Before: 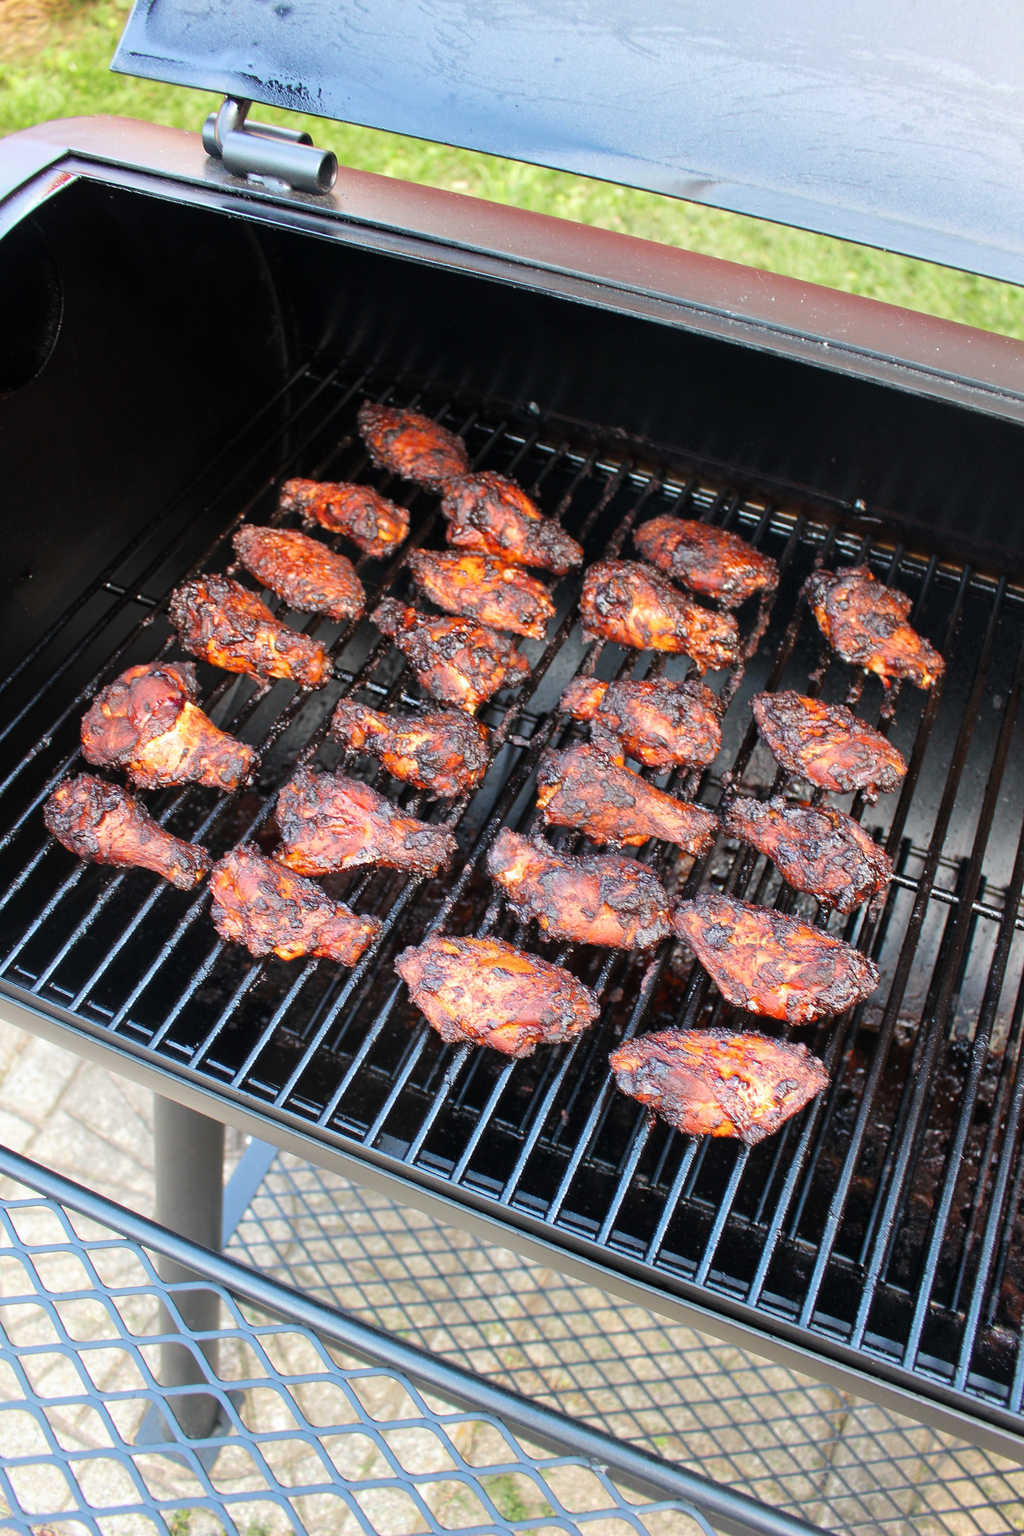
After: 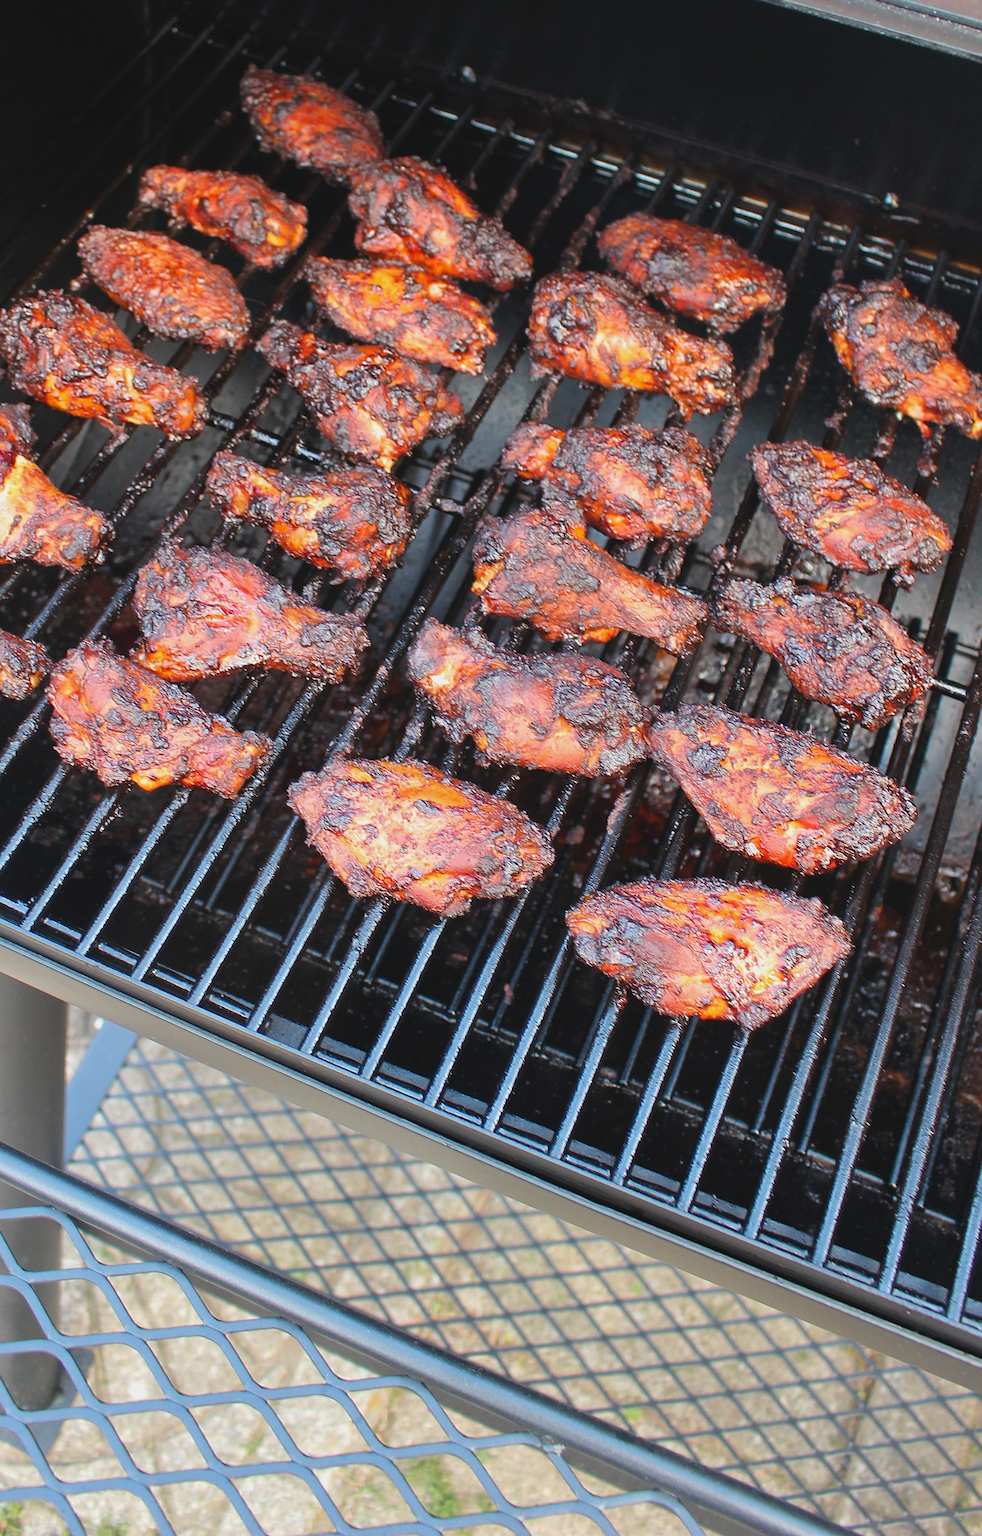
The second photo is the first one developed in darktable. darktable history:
sharpen: on, module defaults
contrast brightness saturation: contrast -0.11
crop: left 16.871%, top 22.857%, right 9.116%
